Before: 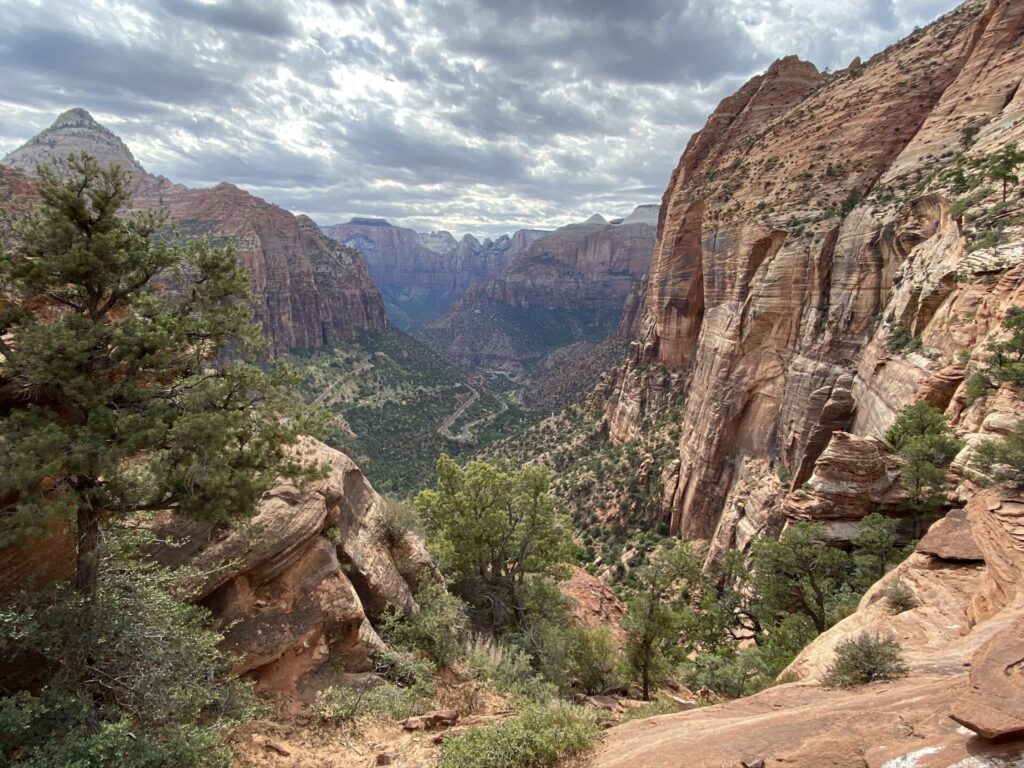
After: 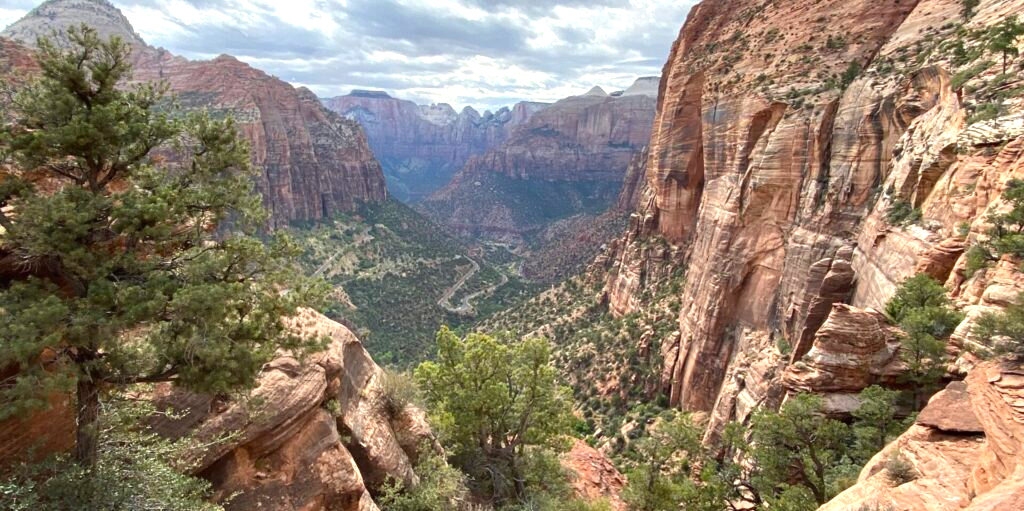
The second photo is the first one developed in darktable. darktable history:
exposure: exposure 0.559 EV, compensate highlight preservation false
crop: top 16.727%, bottom 16.727%
